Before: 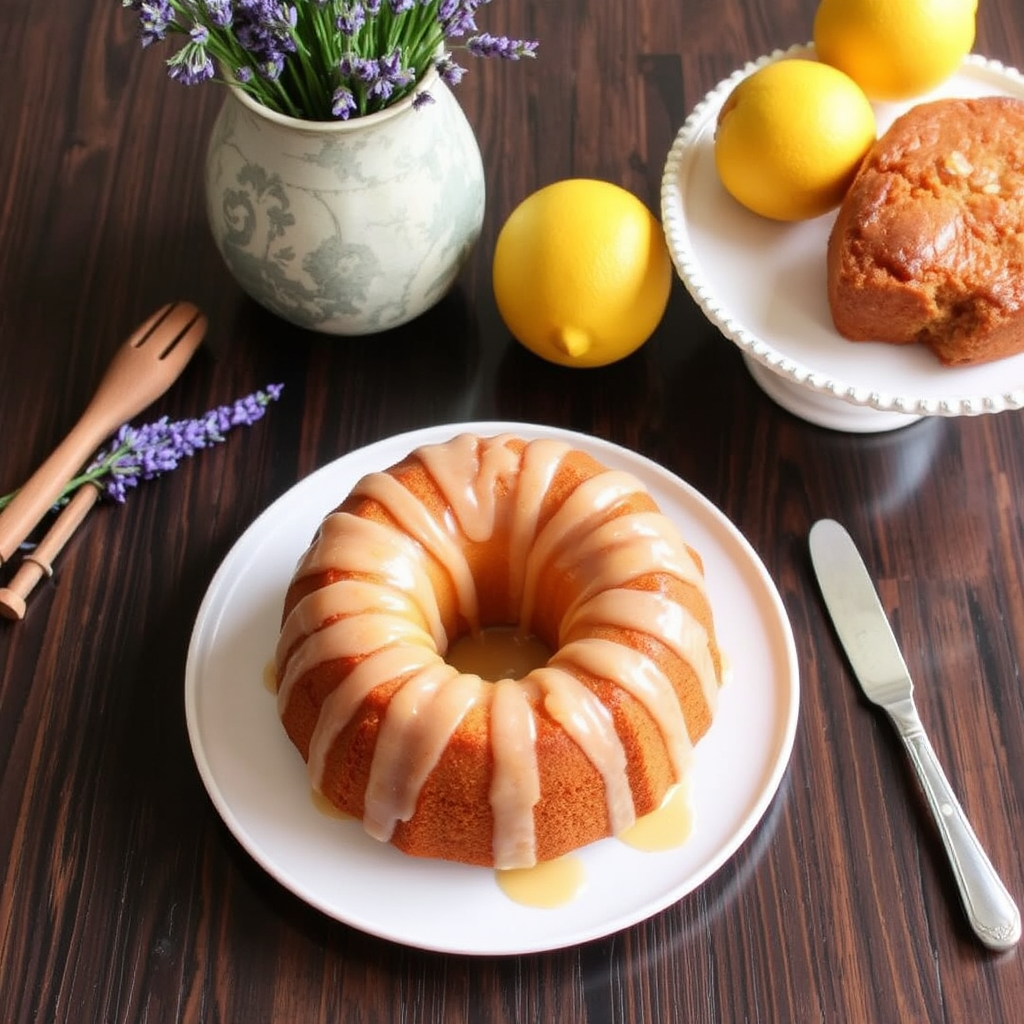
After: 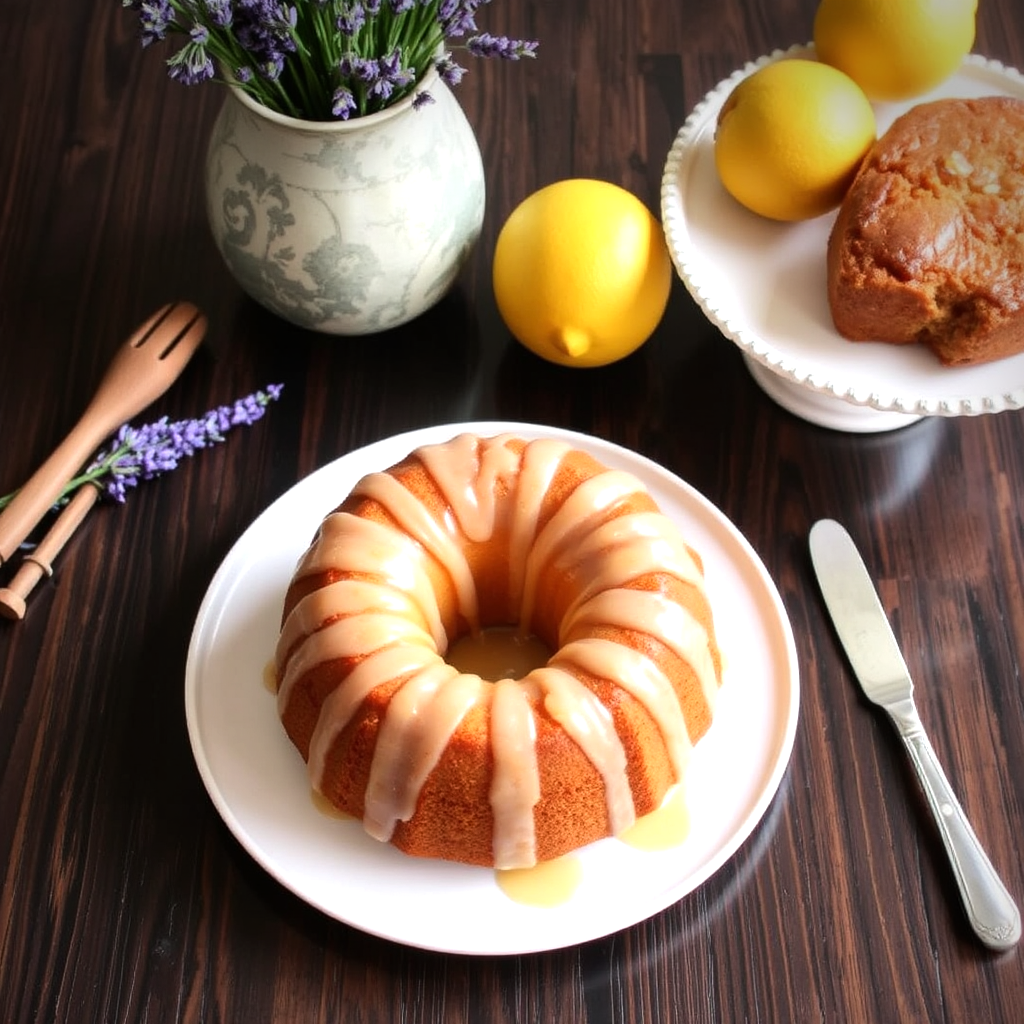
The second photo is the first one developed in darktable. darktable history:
tone equalizer: -8 EV -0.417 EV, -7 EV -0.389 EV, -6 EV -0.333 EV, -5 EV -0.222 EV, -3 EV 0.222 EV, -2 EV 0.333 EV, -1 EV 0.389 EV, +0 EV 0.417 EV, edges refinement/feathering 500, mask exposure compensation -1.57 EV, preserve details no
vignetting: brightness -0.629, saturation -0.007, center (-0.028, 0.239)
